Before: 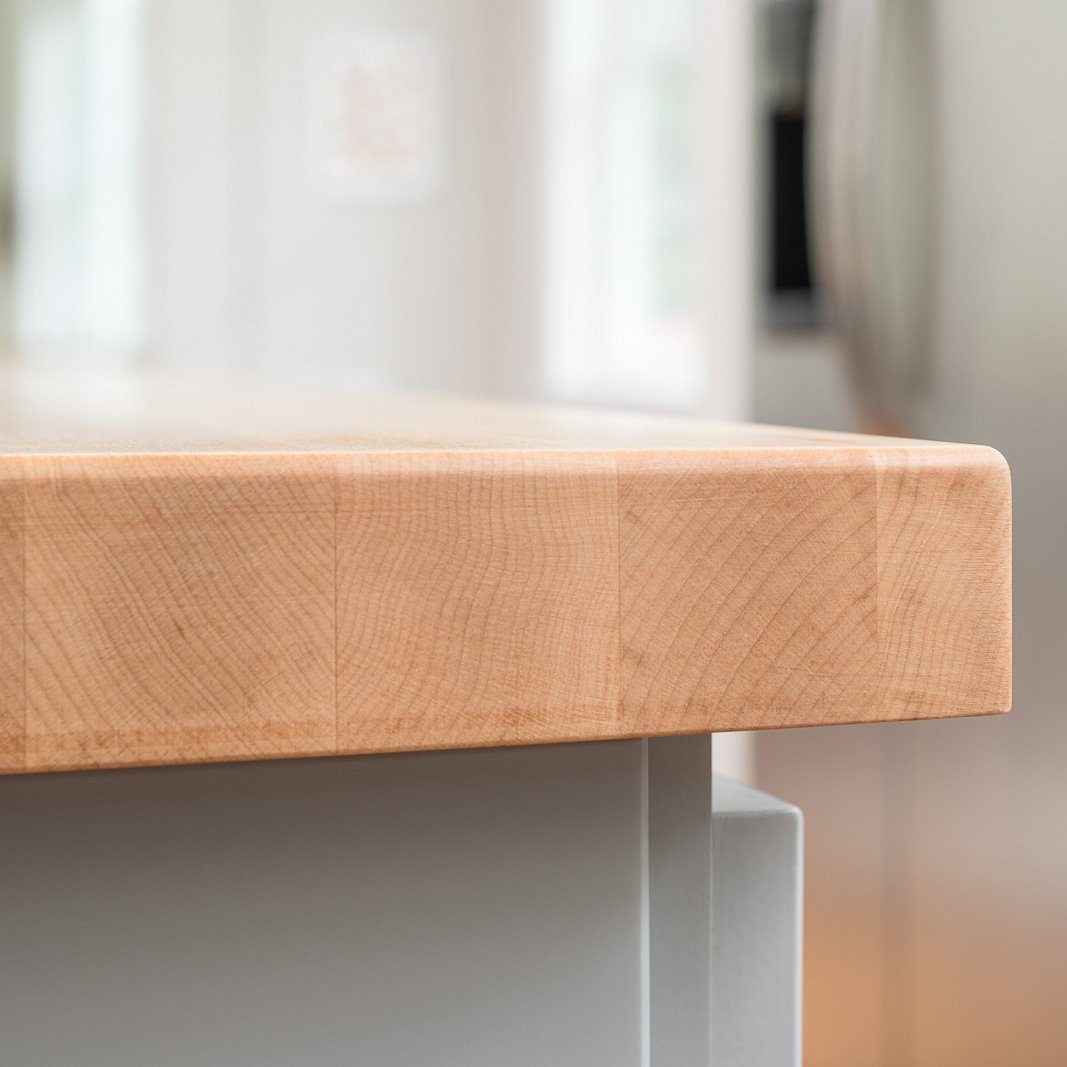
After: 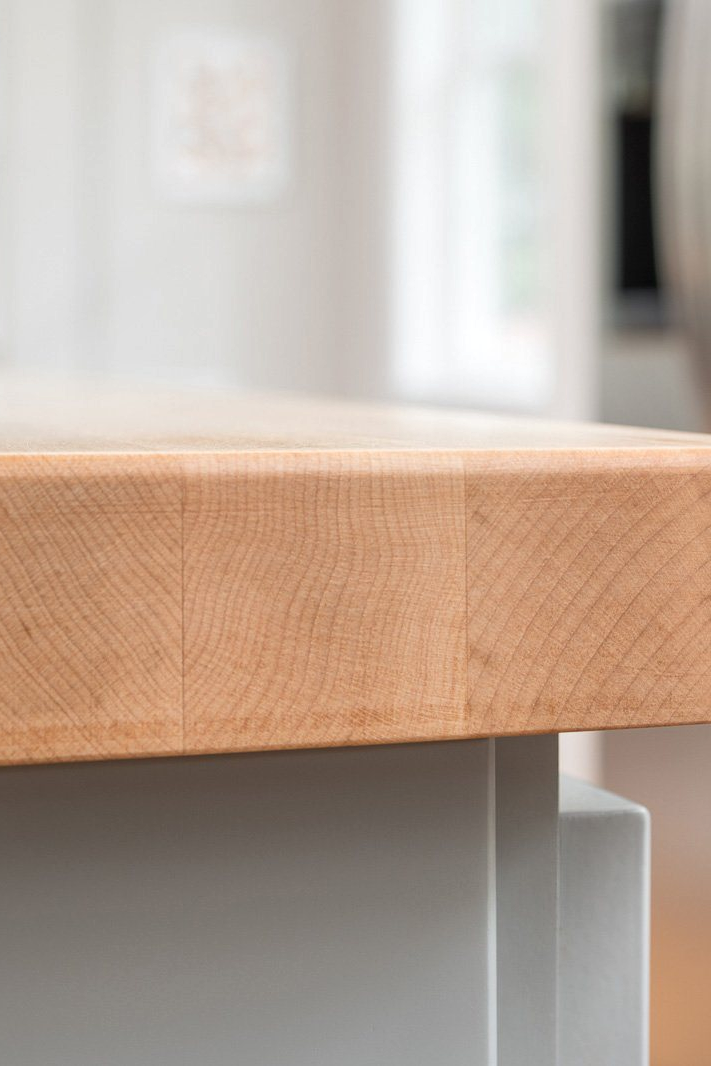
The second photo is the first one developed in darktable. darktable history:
shadows and highlights: shadows 25, highlights -25
crop and rotate: left 14.385%, right 18.948%
local contrast: mode bilateral grid, contrast 20, coarseness 50, detail 120%, midtone range 0.2
